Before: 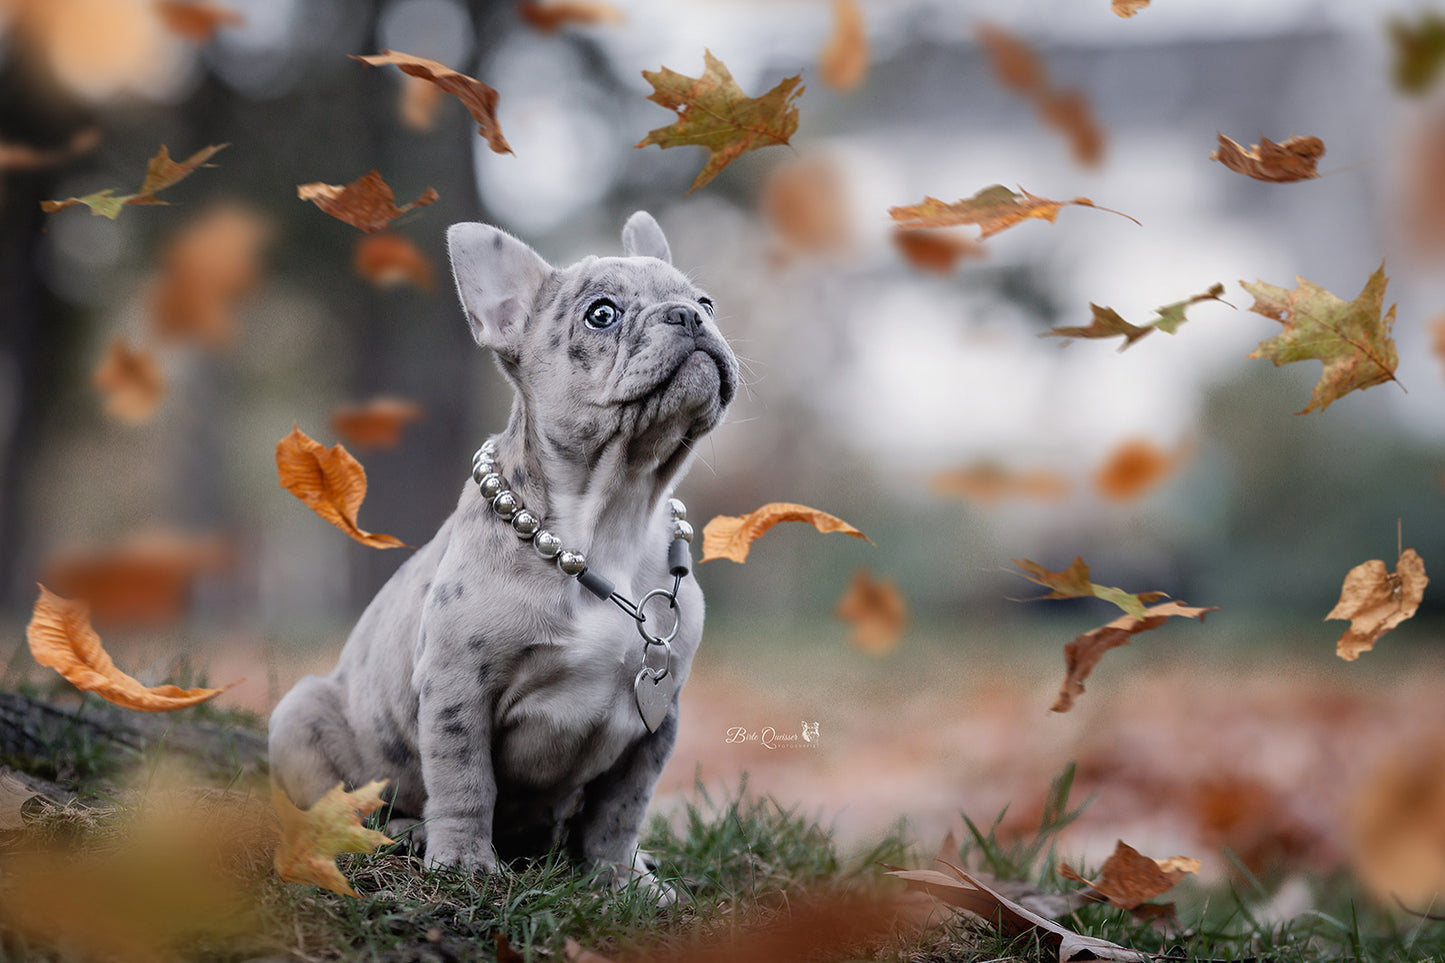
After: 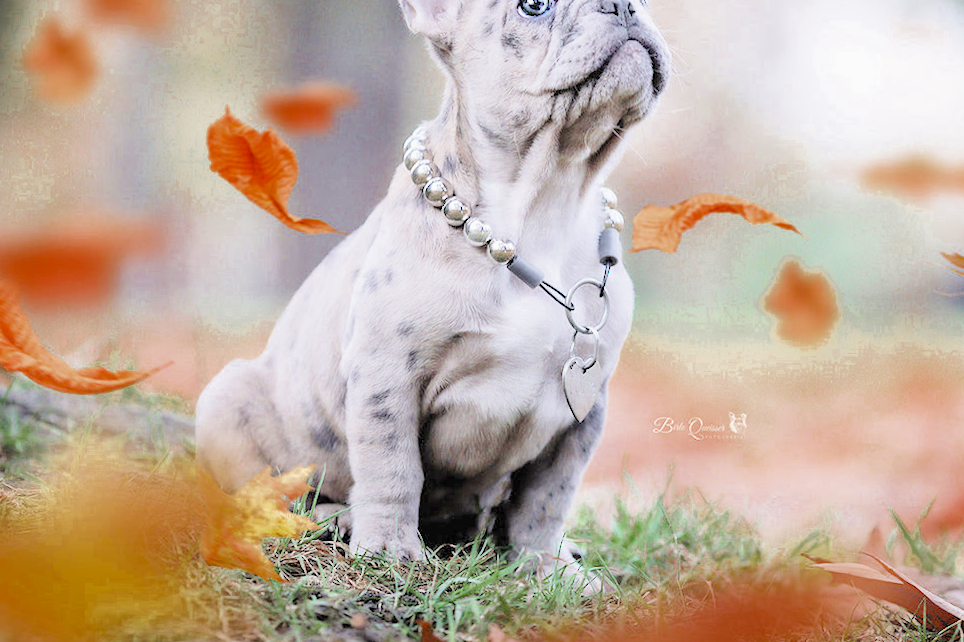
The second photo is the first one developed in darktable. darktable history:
color zones: curves: ch0 [(0.11, 0.396) (0.195, 0.36) (0.25, 0.5) (0.303, 0.412) (0.357, 0.544) (0.75, 0.5) (0.967, 0.328)]; ch1 [(0, 0.468) (0.112, 0.512) (0.202, 0.6) (0.25, 0.5) (0.307, 0.352) (0.357, 0.544) (0.75, 0.5) (0.963, 0.524)]
filmic rgb: middle gray luminance 3.44%, black relative exposure -5.92 EV, white relative exposure 6.33 EV, threshold 6 EV, dynamic range scaling 22.4%, target black luminance 0%, hardness 2.33, latitude 45.85%, contrast 0.78, highlights saturation mix 100%, shadows ↔ highlights balance 0.033%, add noise in highlights 0, preserve chrominance max RGB, color science v3 (2019), use custom middle-gray values true, iterations of high-quality reconstruction 0, contrast in highlights soft, enable highlight reconstruction true
exposure: exposure 0.6 EV, compensate highlight preservation false
crop and rotate: angle -0.82°, left 3.85%, top 31.828%, right 27.992%
